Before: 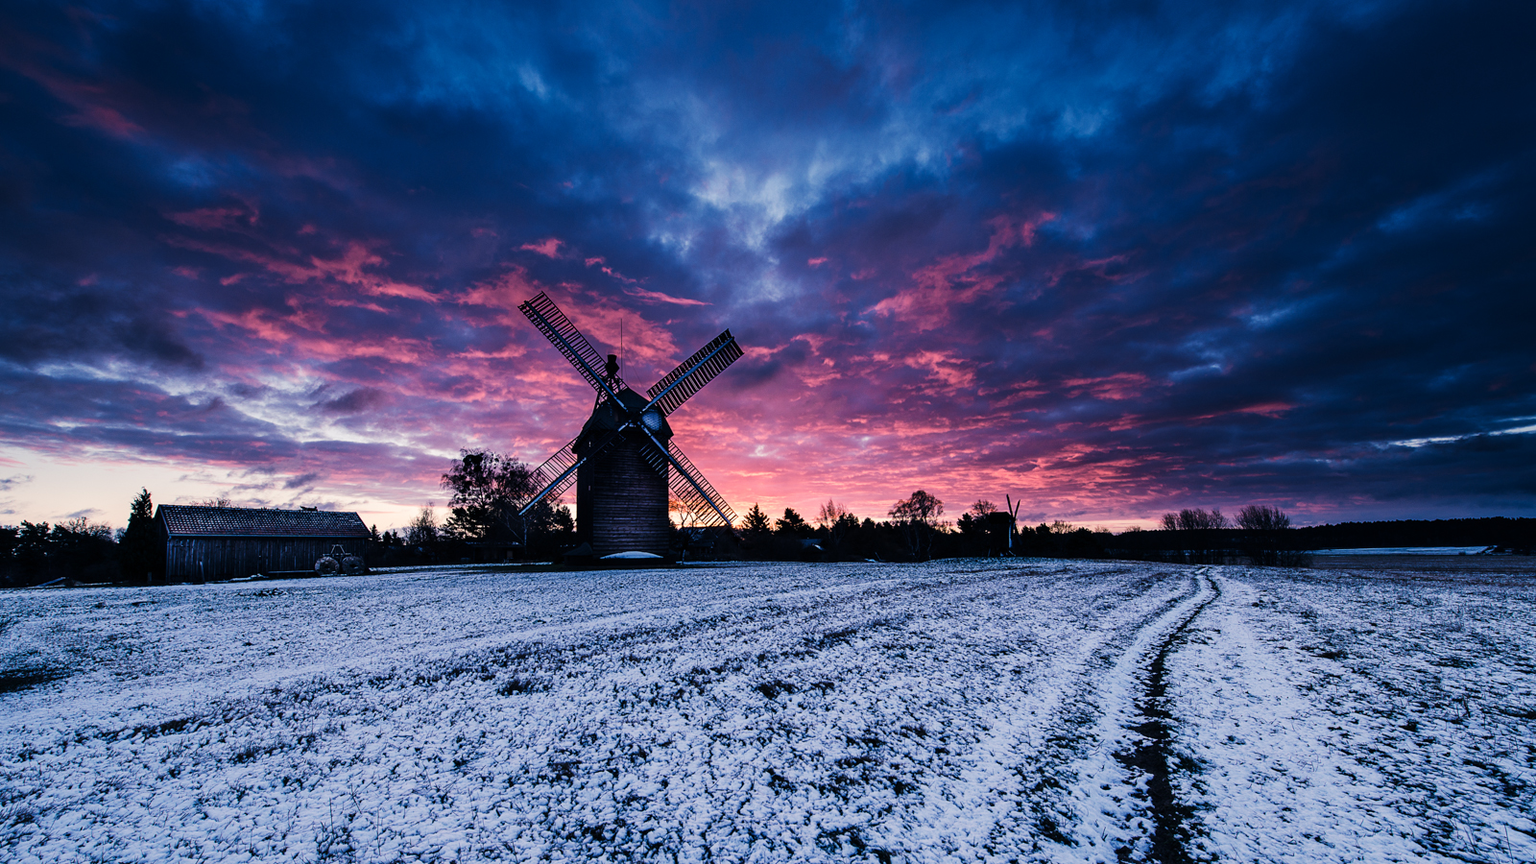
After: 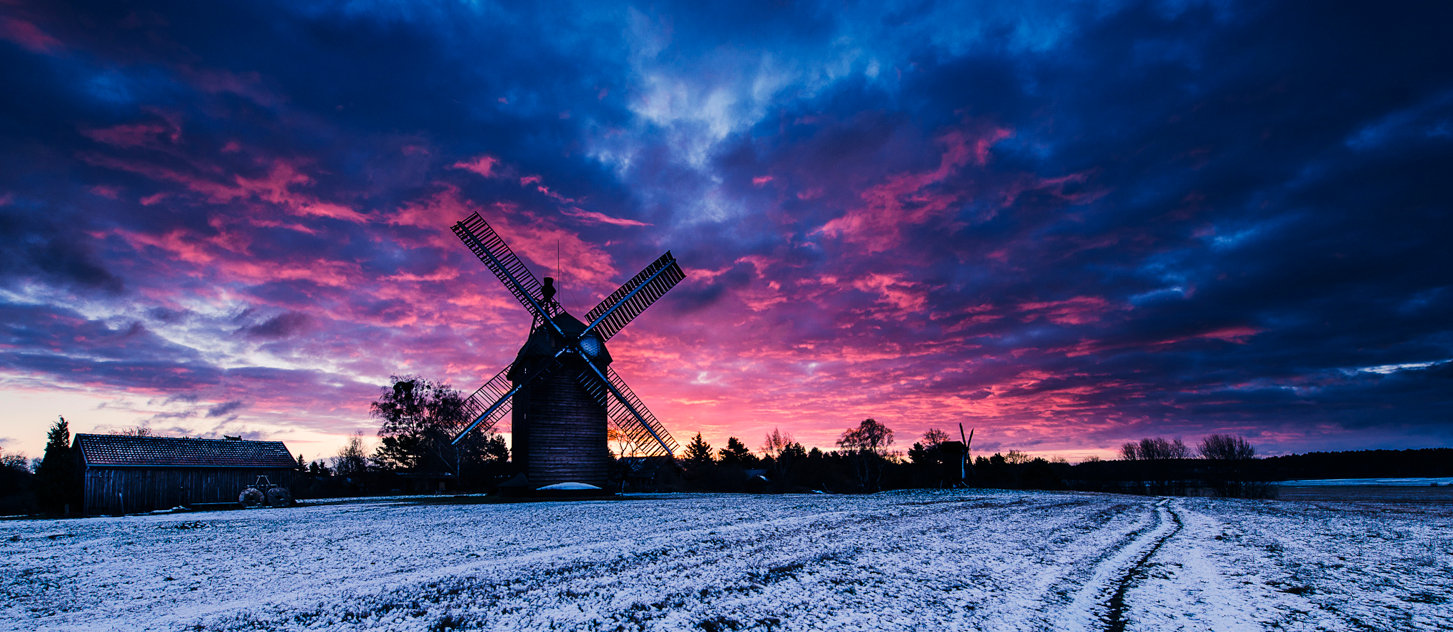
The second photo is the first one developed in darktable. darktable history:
color balance rgb: perceptual saturation grading › global saturation 20%, global vibrance 20%
crop: left 5.596%, top 10.314%, right 3.534%, bottom 19.395%
